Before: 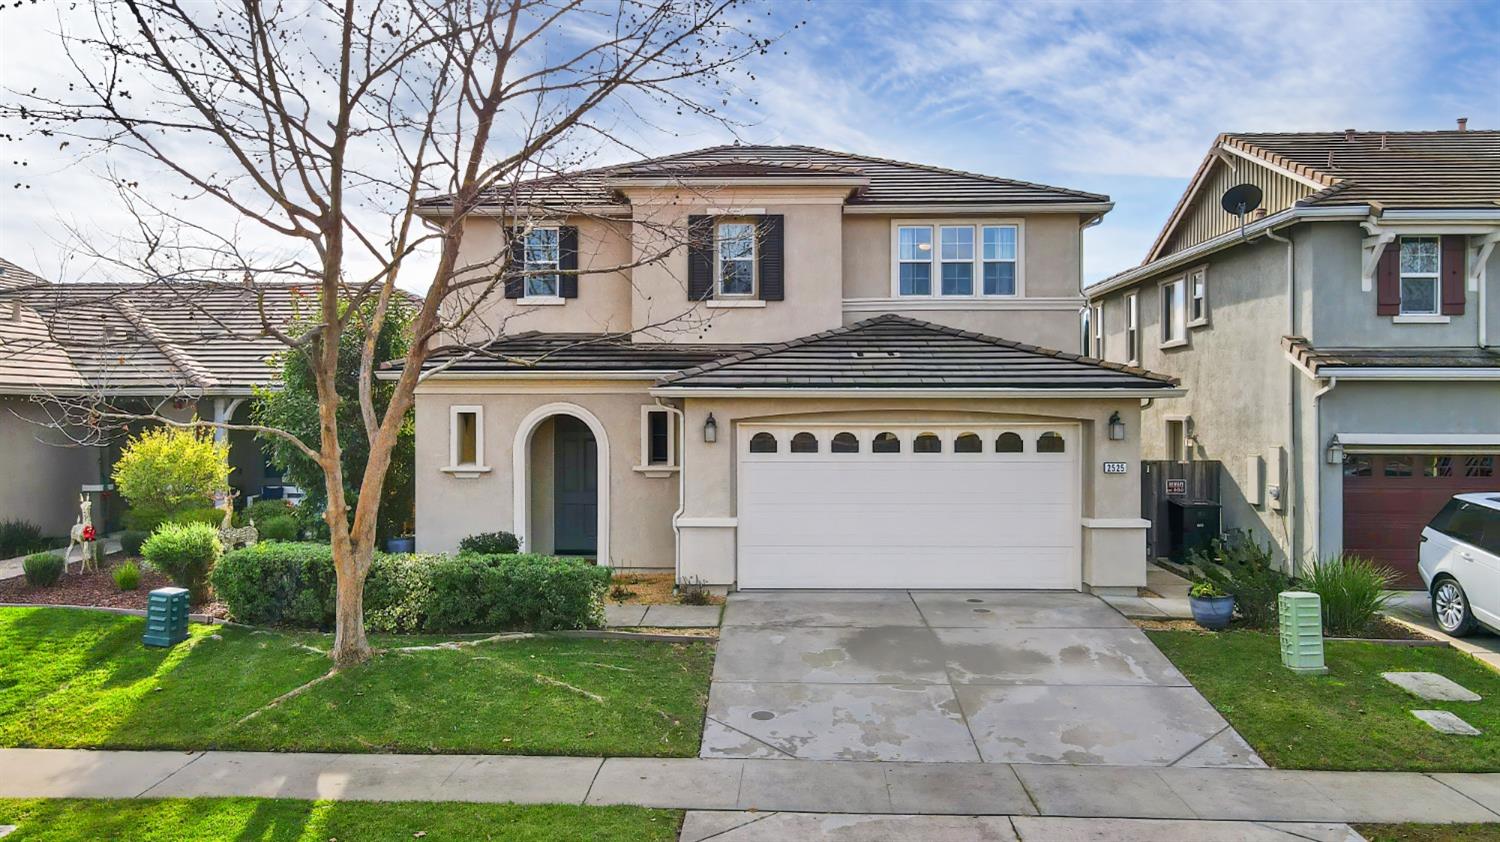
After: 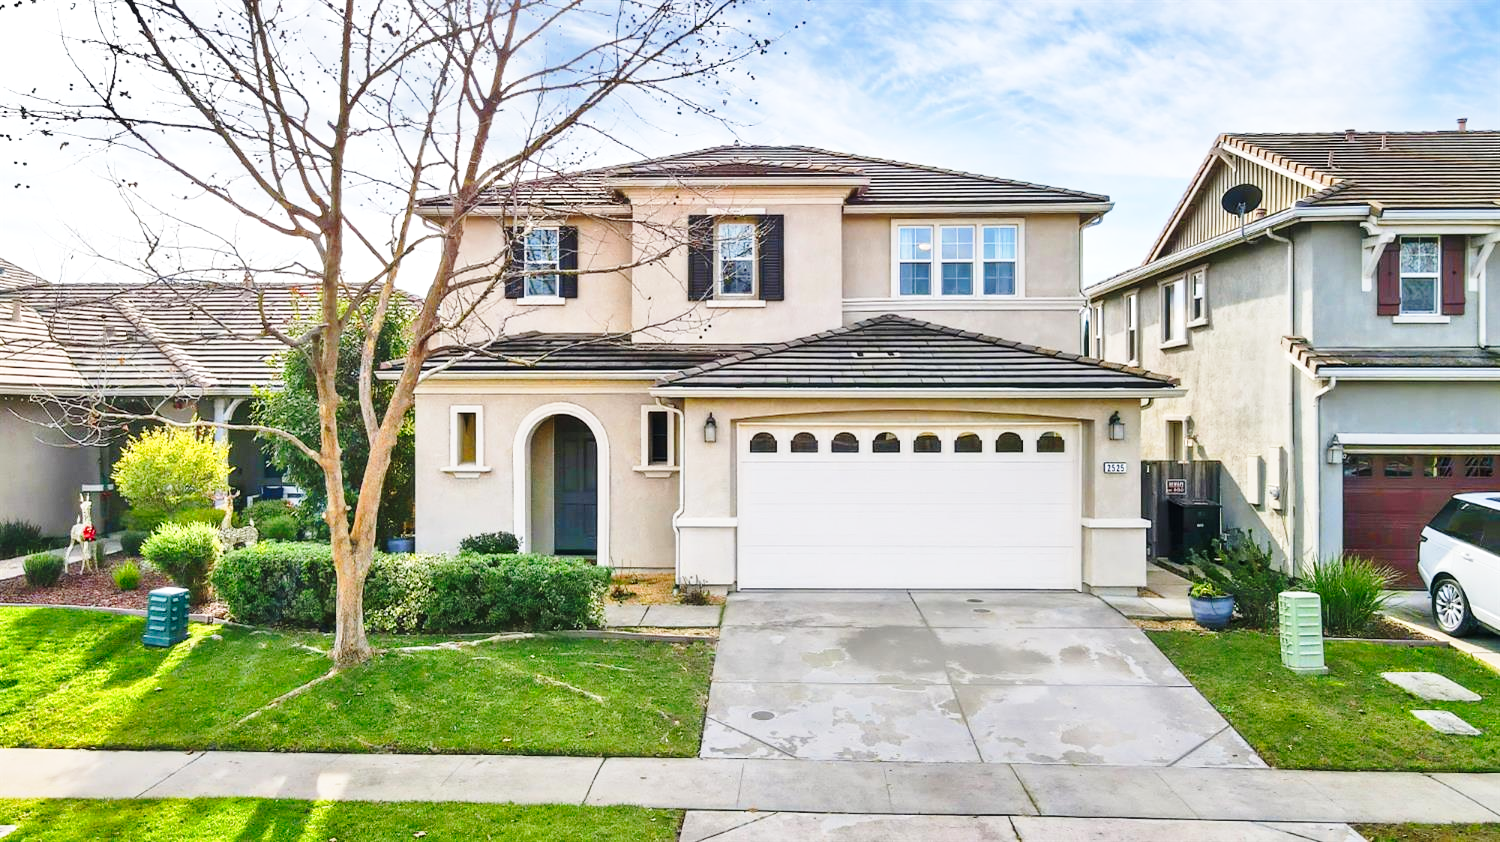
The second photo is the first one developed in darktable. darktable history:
levels: levels [0, 0.492, 0.984]
base curve: curves: ch0 [(0, 0) (0.028, 0.03) (0.121, 0.232) (0.46, 0.748) (0.859, 0.968) (1, 1)], preserve colors none
